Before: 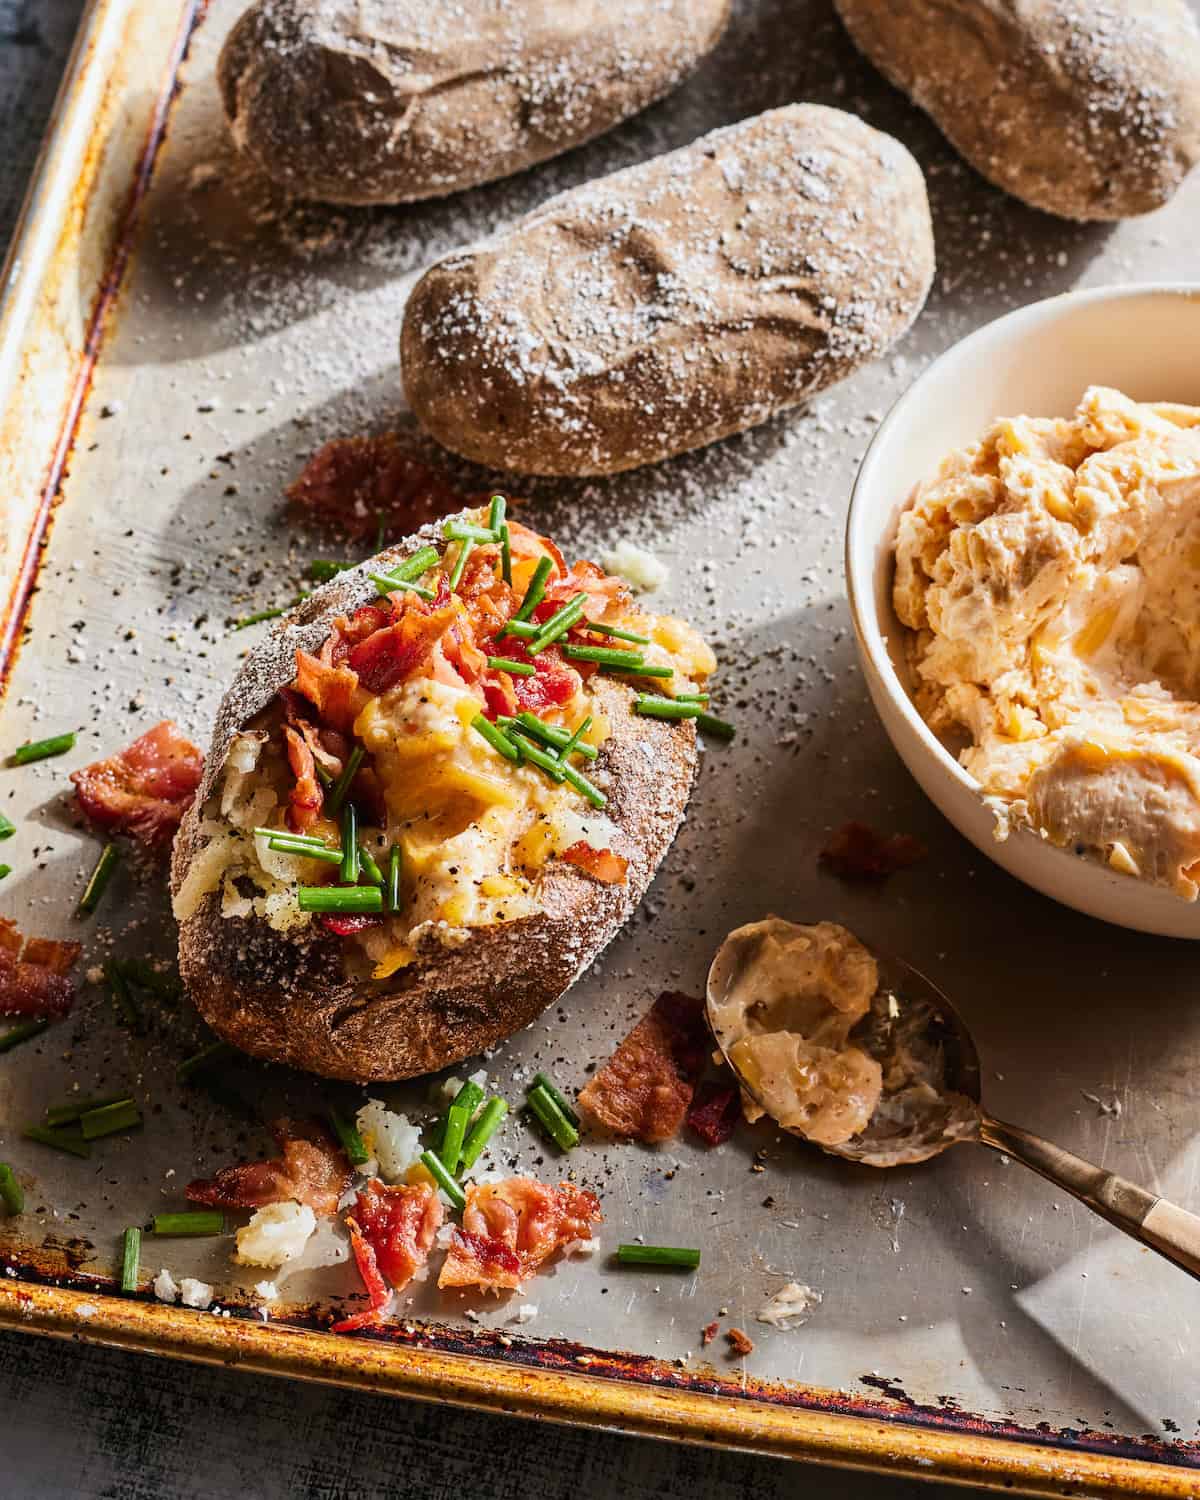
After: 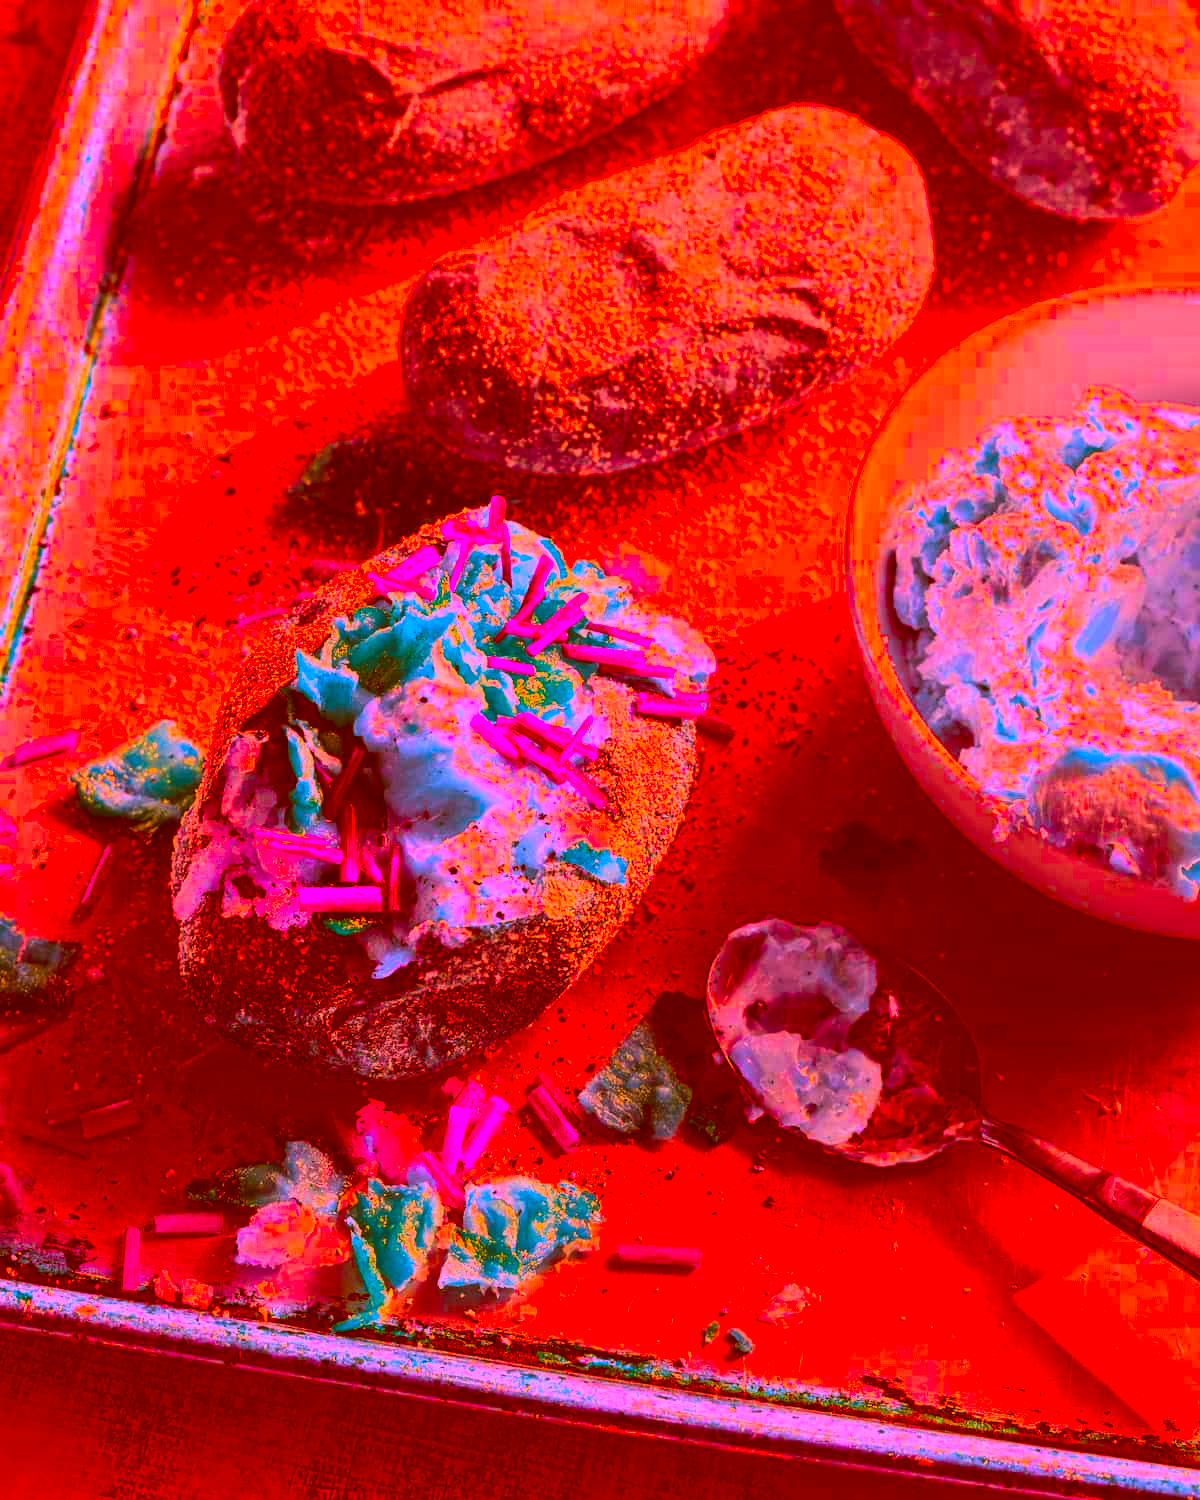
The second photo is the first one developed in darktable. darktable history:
color correction: highlights a* -39.28, highlights b* -39.48, shadows a* -39.26, shadows b* -39.57, saturation -2.95
